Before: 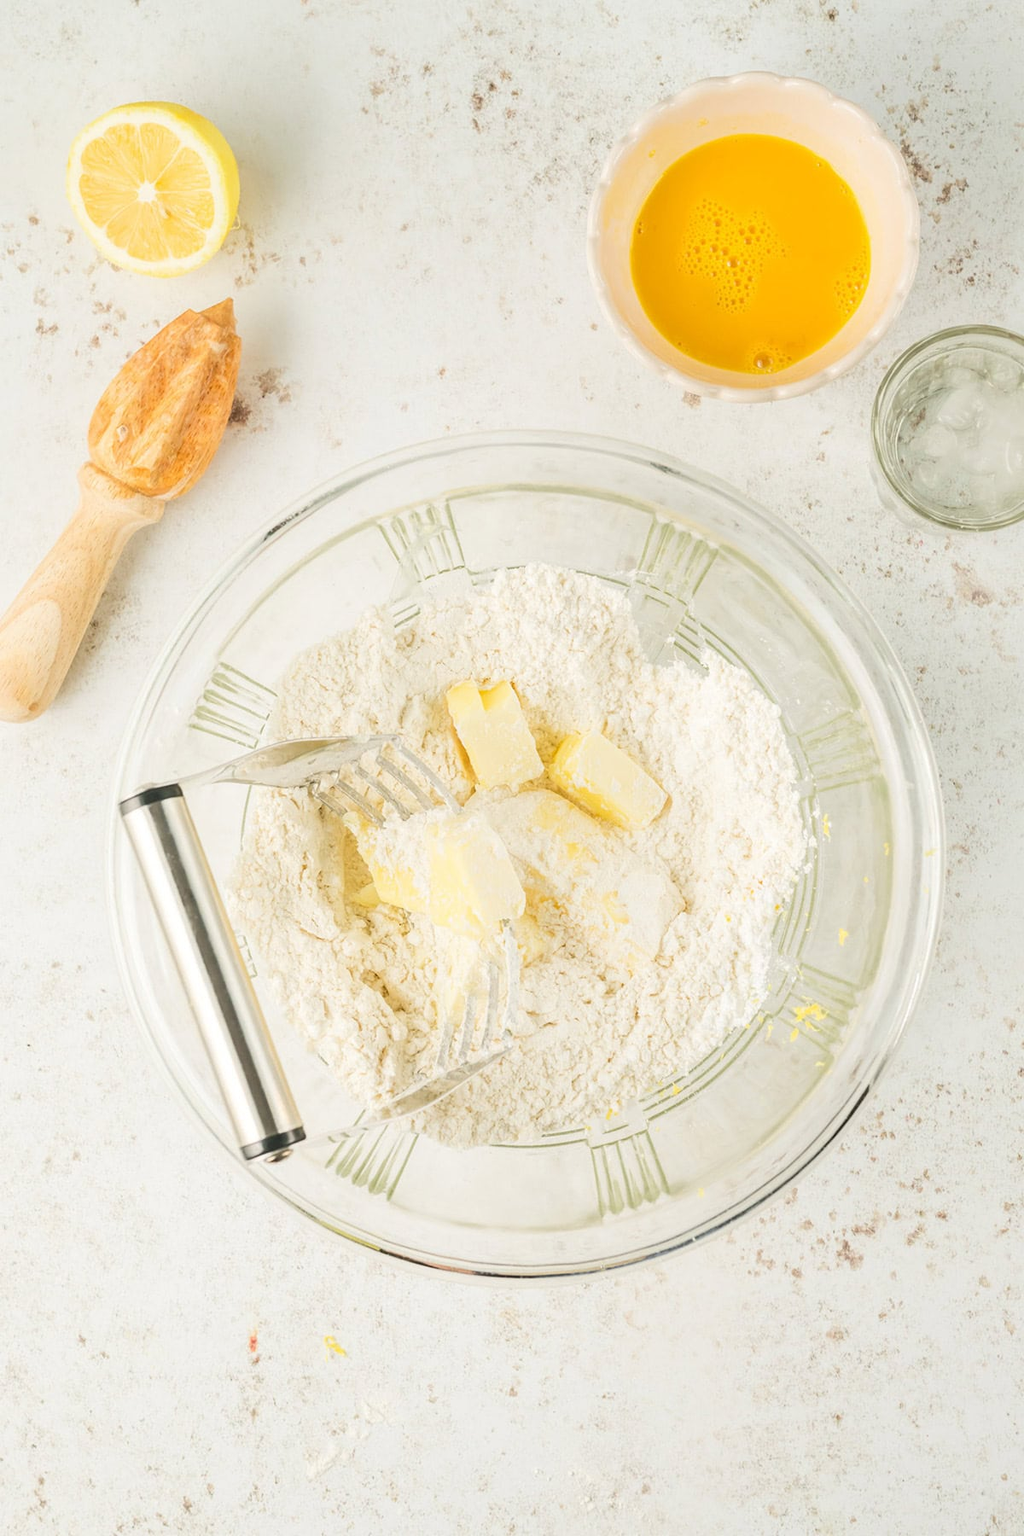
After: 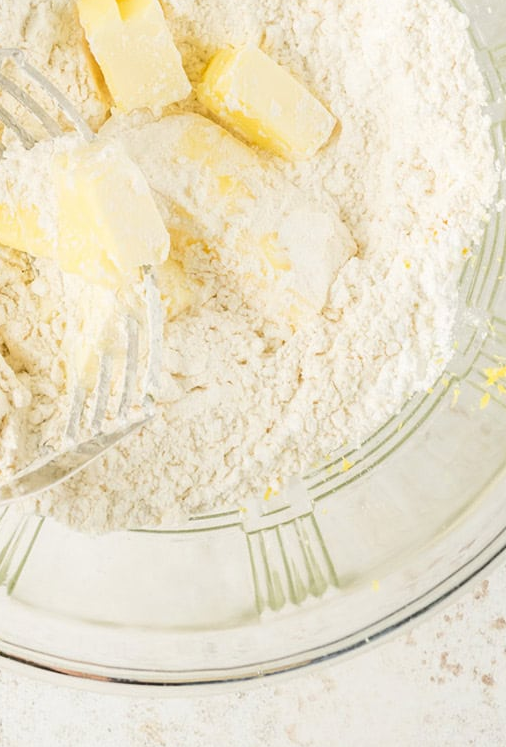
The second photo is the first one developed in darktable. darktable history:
crop: left 37.2%, top 45.122%, right 20.626%, bottom 13.344%
